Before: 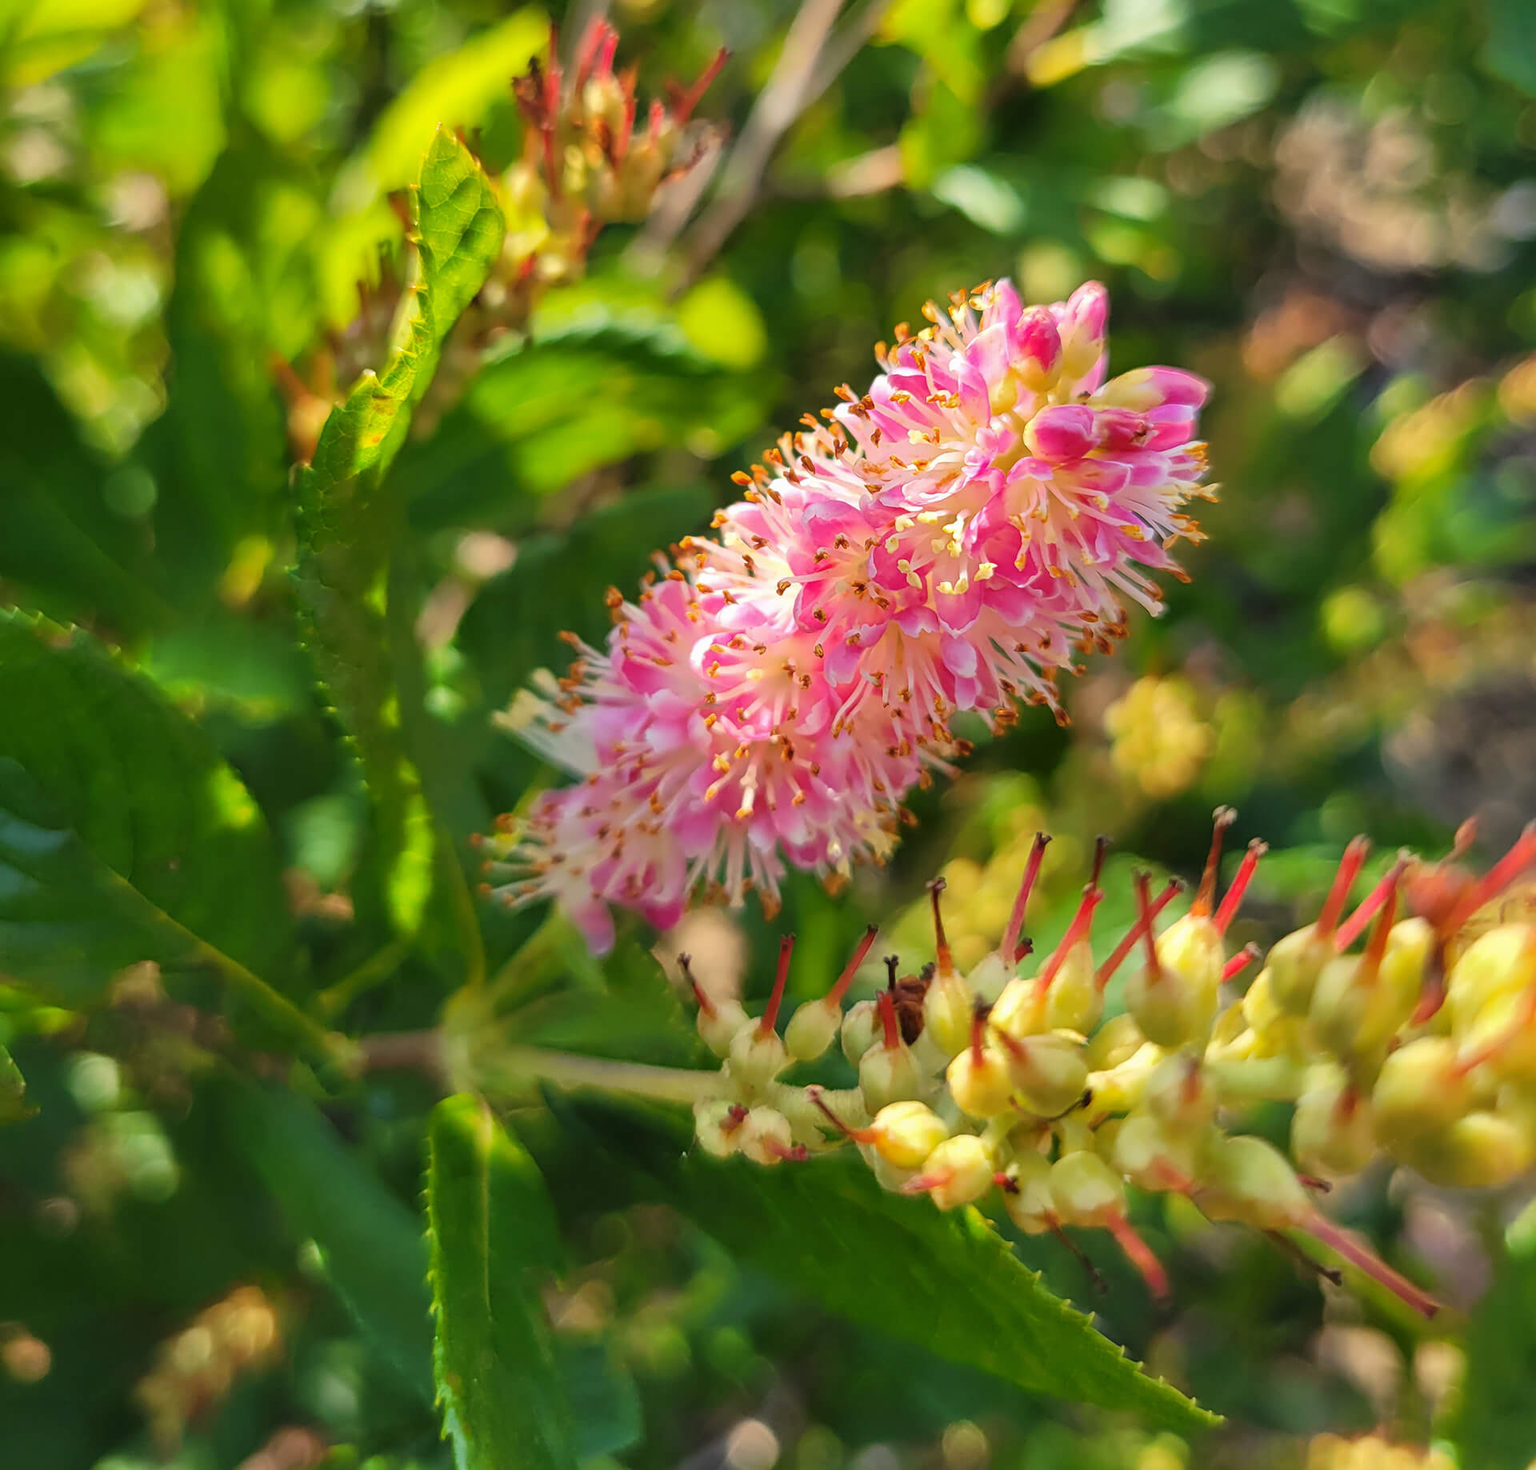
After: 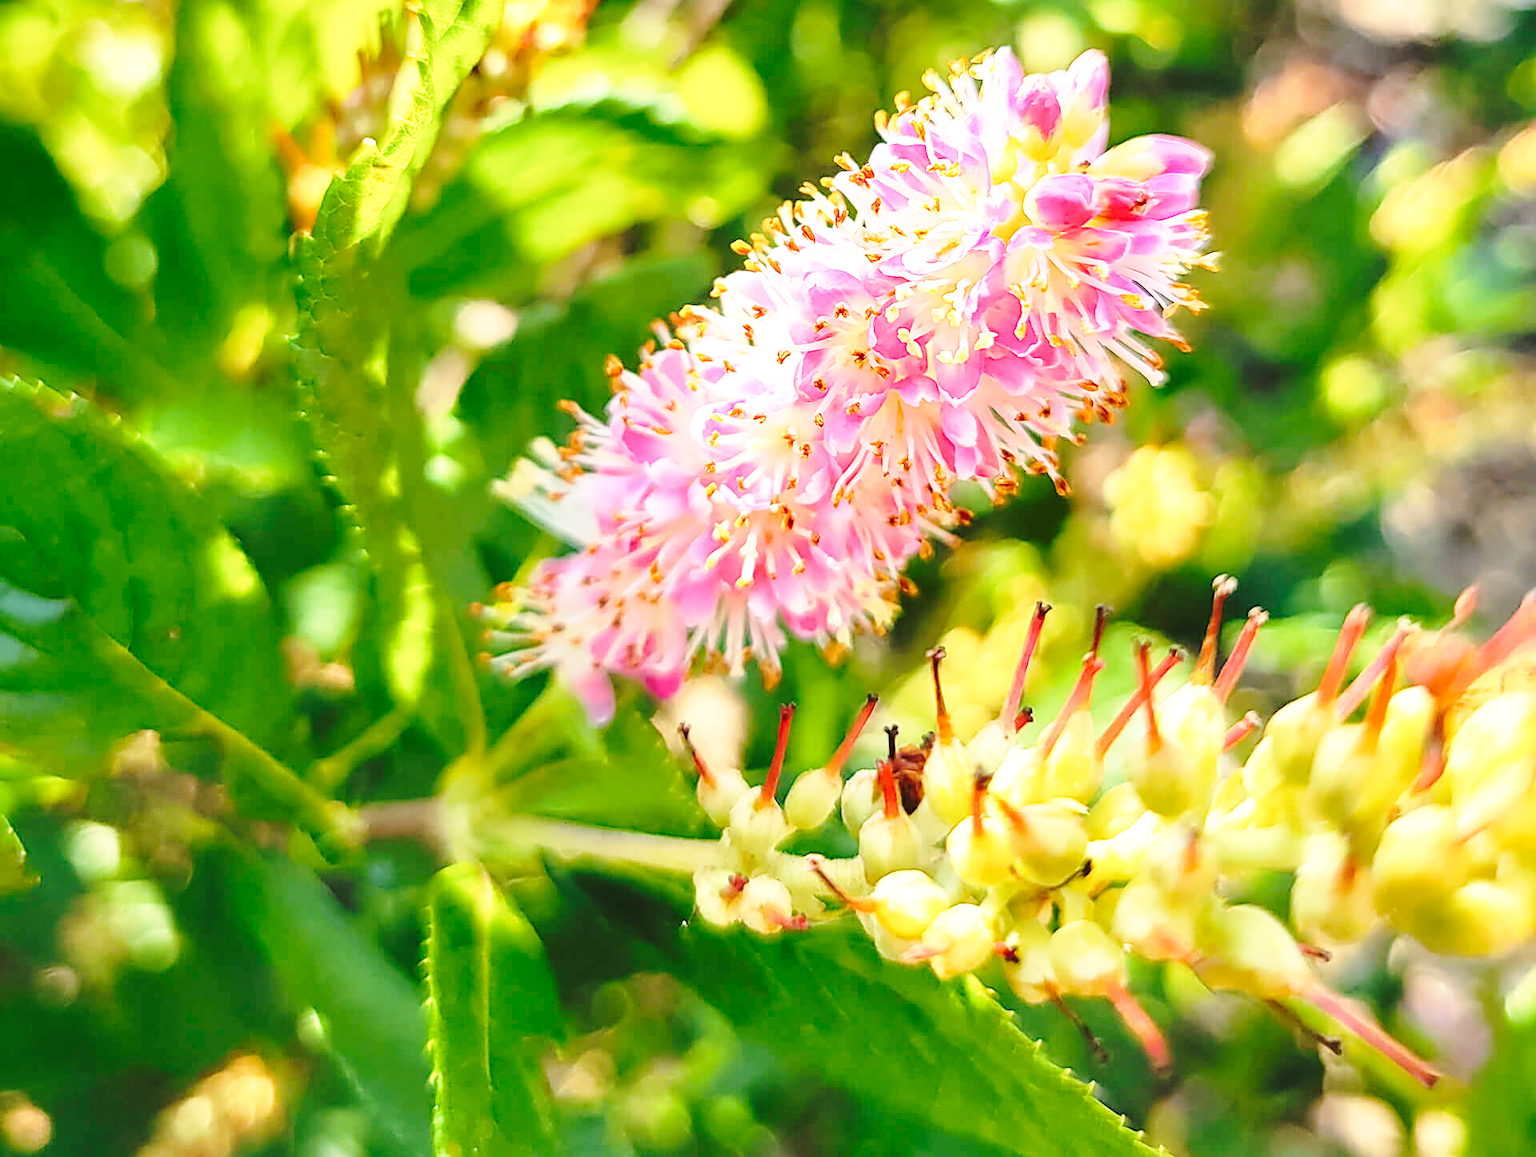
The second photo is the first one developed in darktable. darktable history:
sharpen: on, module defaults
base curve: curves: ch0 [(0, 0) (0.032, 0.037) (0.105, 0.228) (0.435, 0.76) (0.856, 0.983) (1, 1)], preserve colors none
crop and rotate: top 15.789%, bottom 5.44%
exposure: black level correction 0, exposure 0.703 EV, compensate highlight preservation false
